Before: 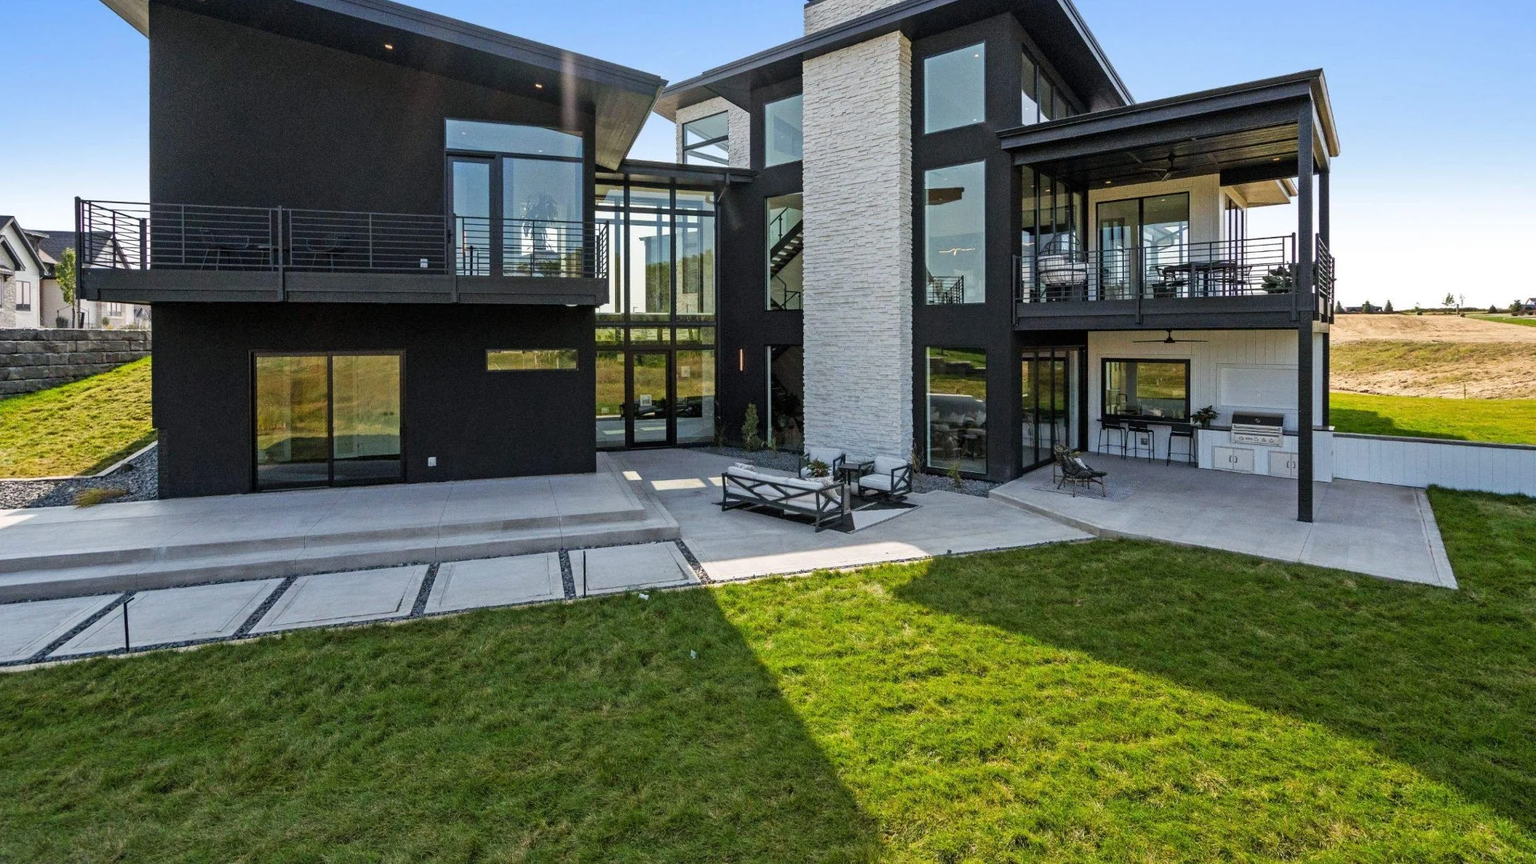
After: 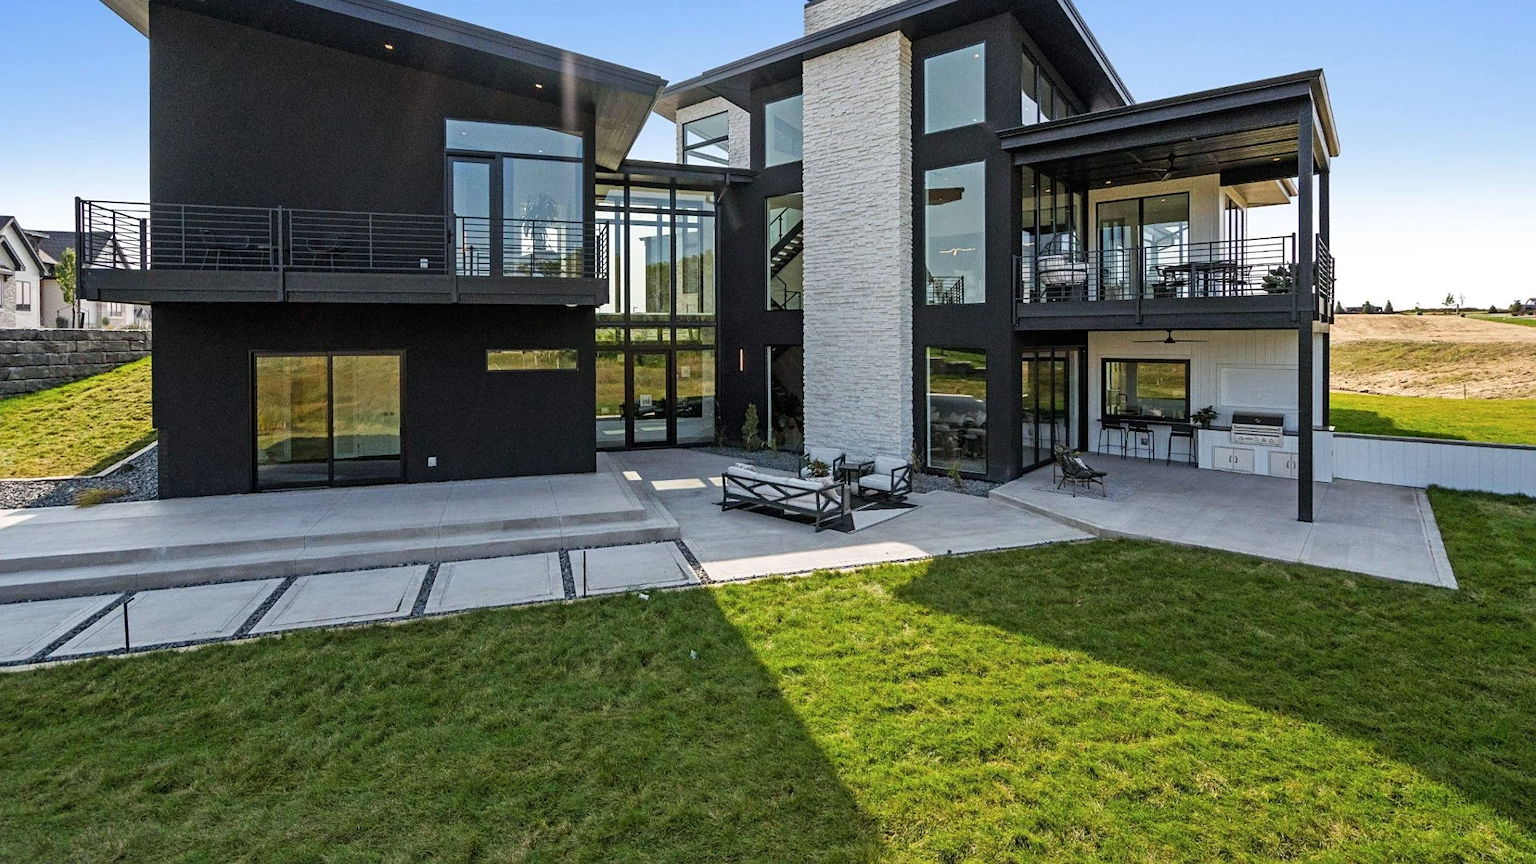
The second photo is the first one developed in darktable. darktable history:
sharpen: amount 0.2
contrast brightness saturation: contrast 0.01, saturation -0.05
